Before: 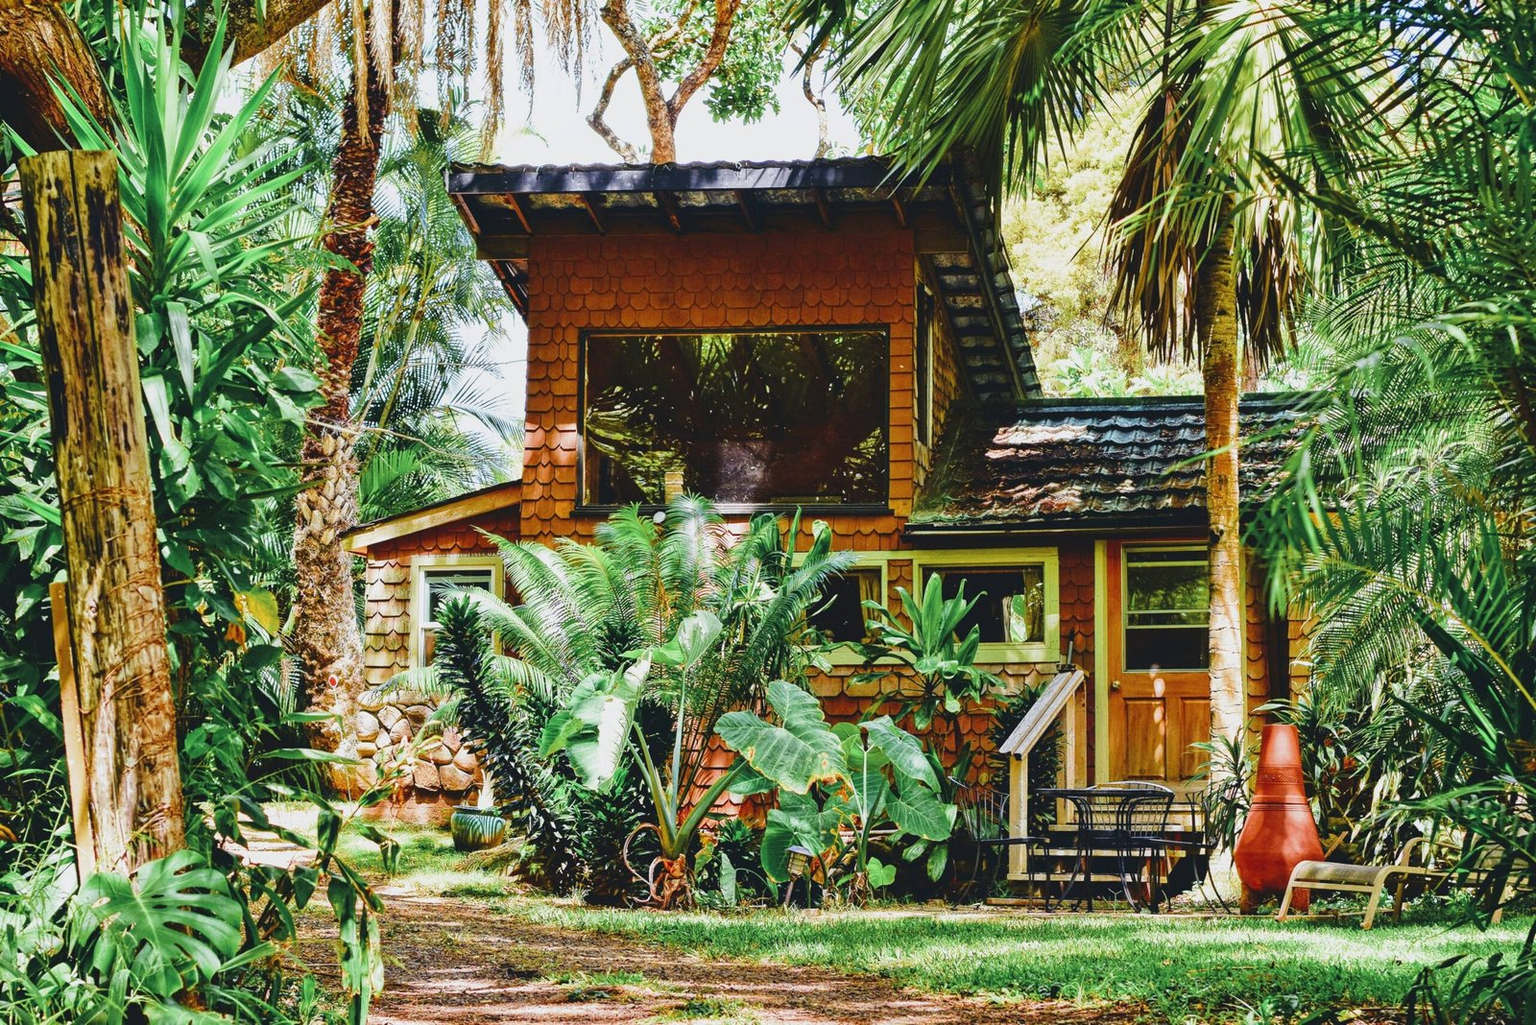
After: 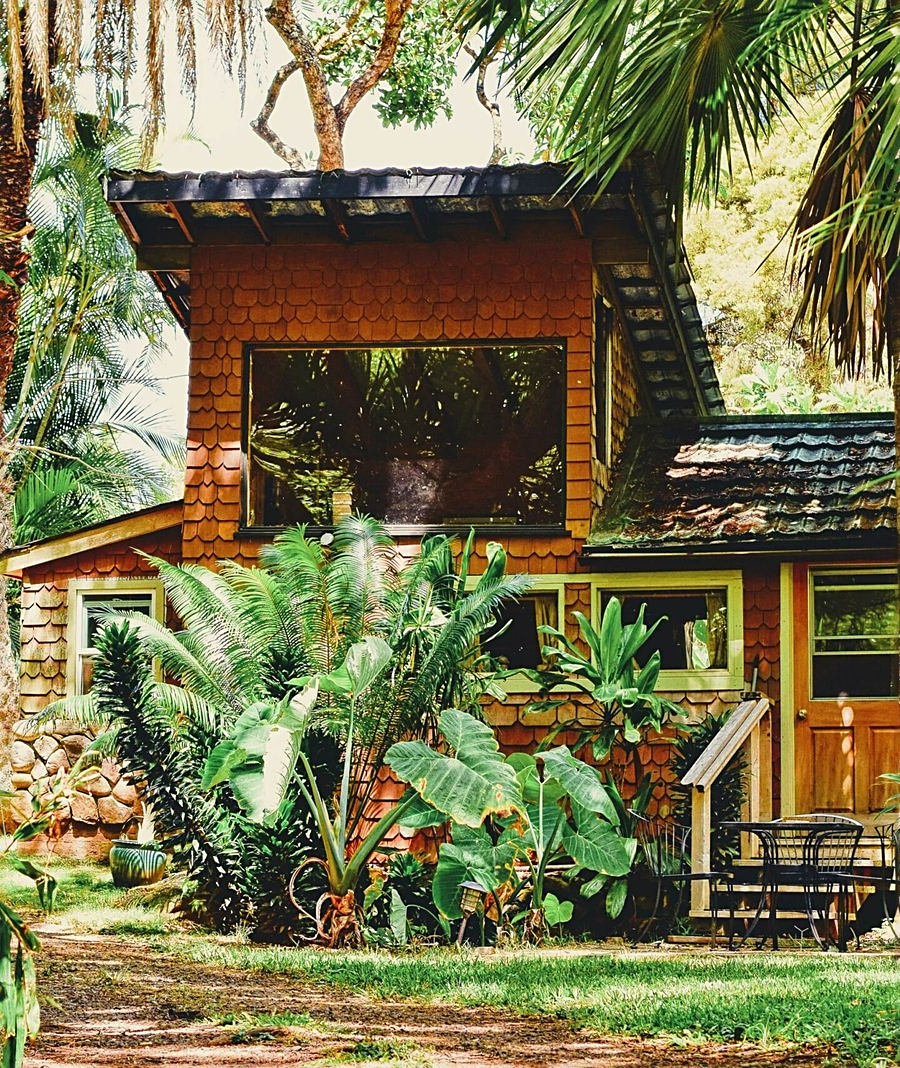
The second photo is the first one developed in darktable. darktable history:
white balance: red 1.029, blue 0.92
crop and rotate: left 22.516%, right 21.234%
sharpen: on, module defaults
